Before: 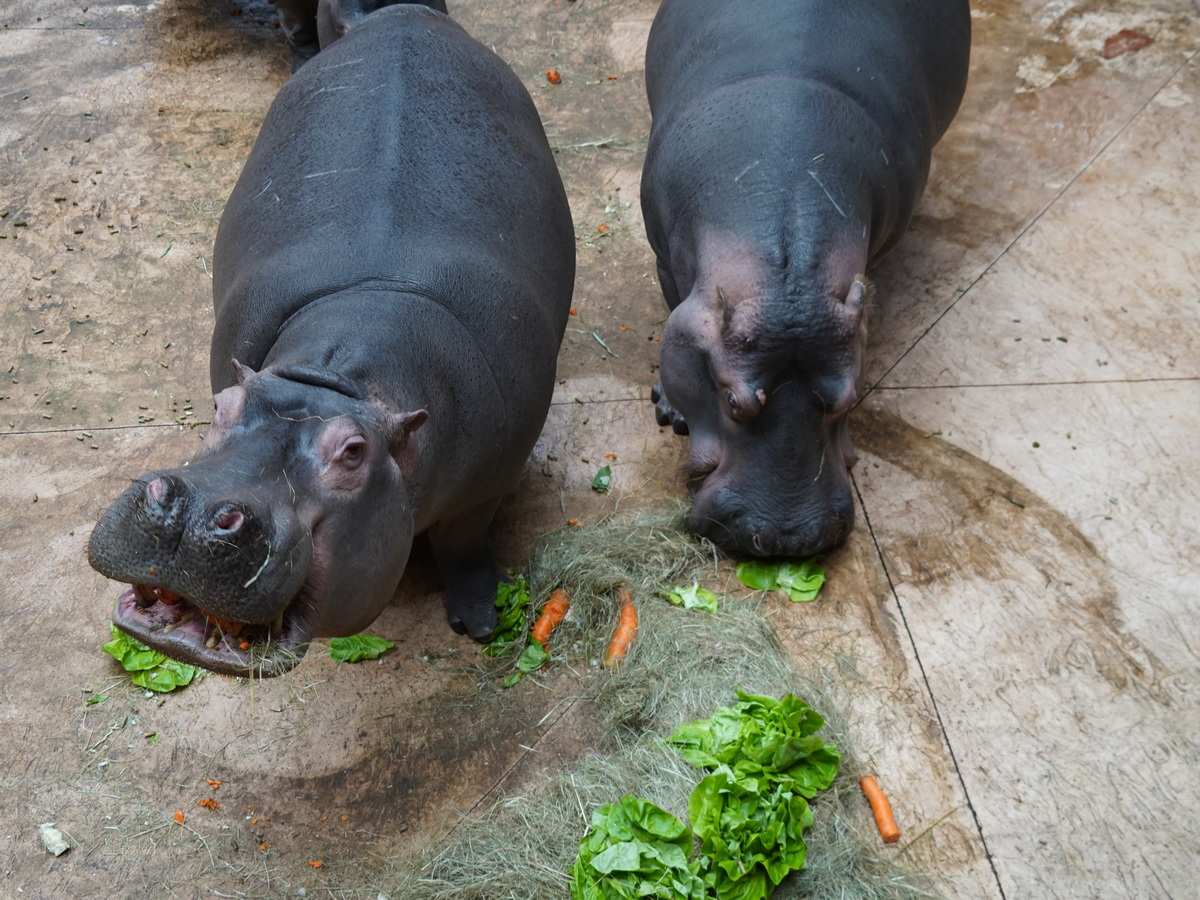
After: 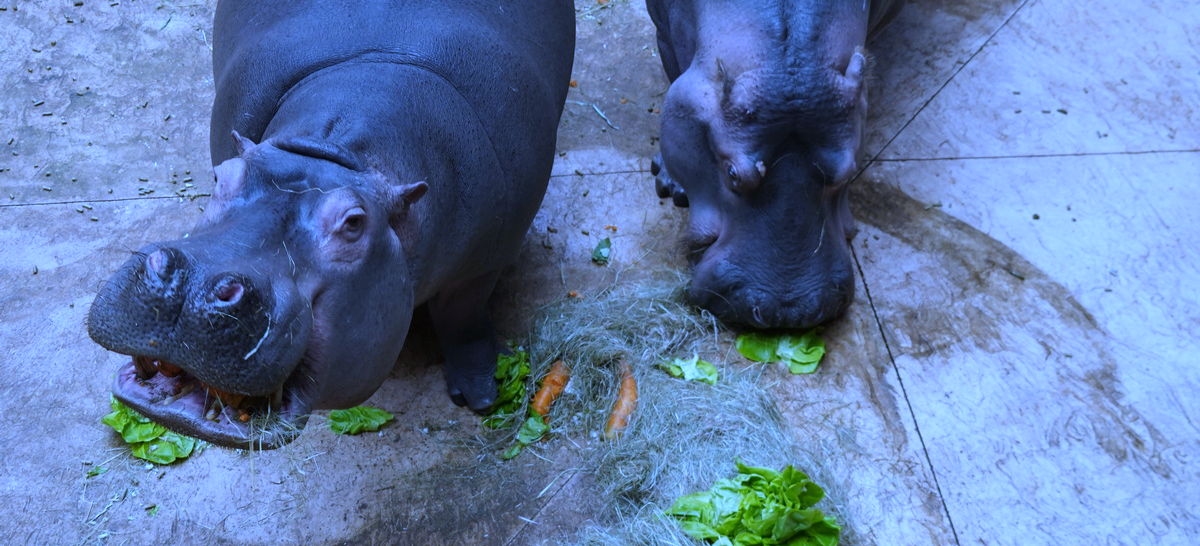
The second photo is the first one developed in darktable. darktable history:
white balance: red 0.766, blue 1.537
crop and rotate: top 25.357%, bottom 13.942%
